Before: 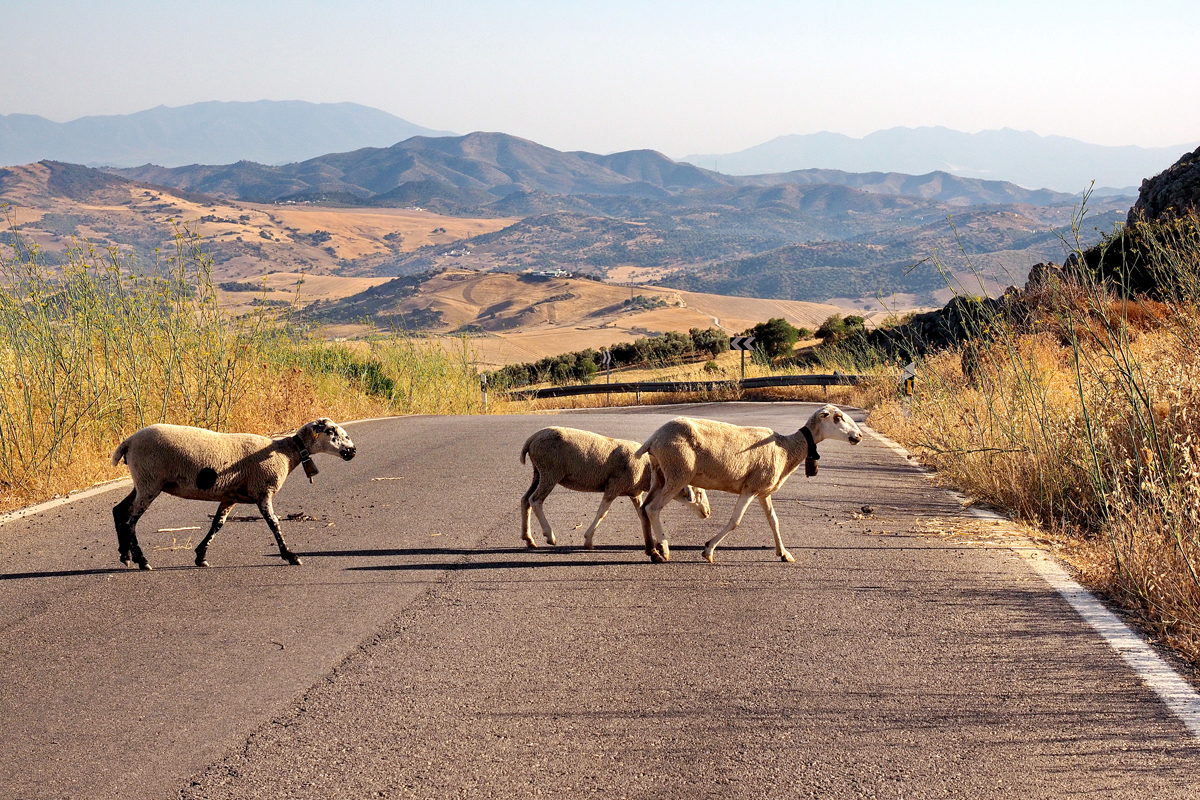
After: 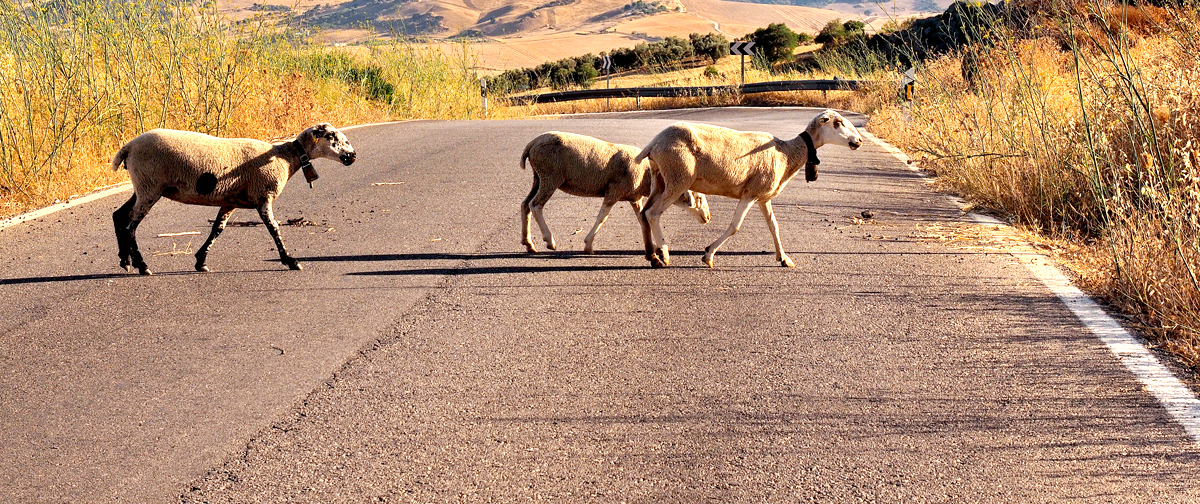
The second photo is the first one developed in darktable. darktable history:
crop and rotate: top 36.939%
exposure: black level correction 0, exposure 0.499 EV, compensate highlight preservation false
